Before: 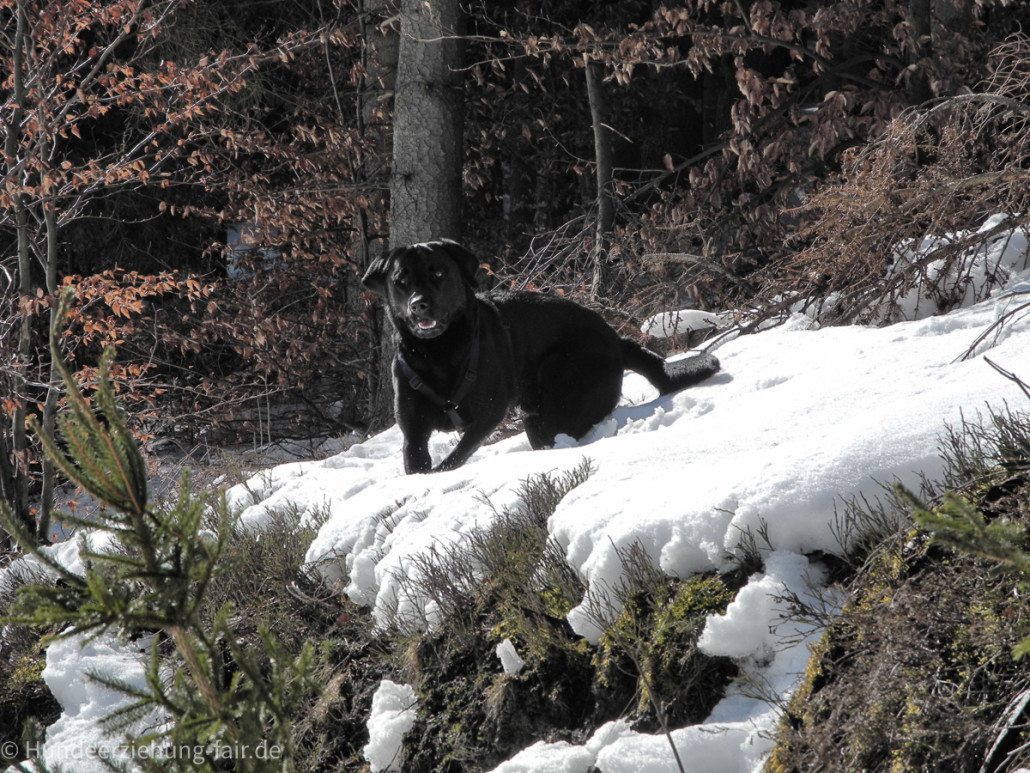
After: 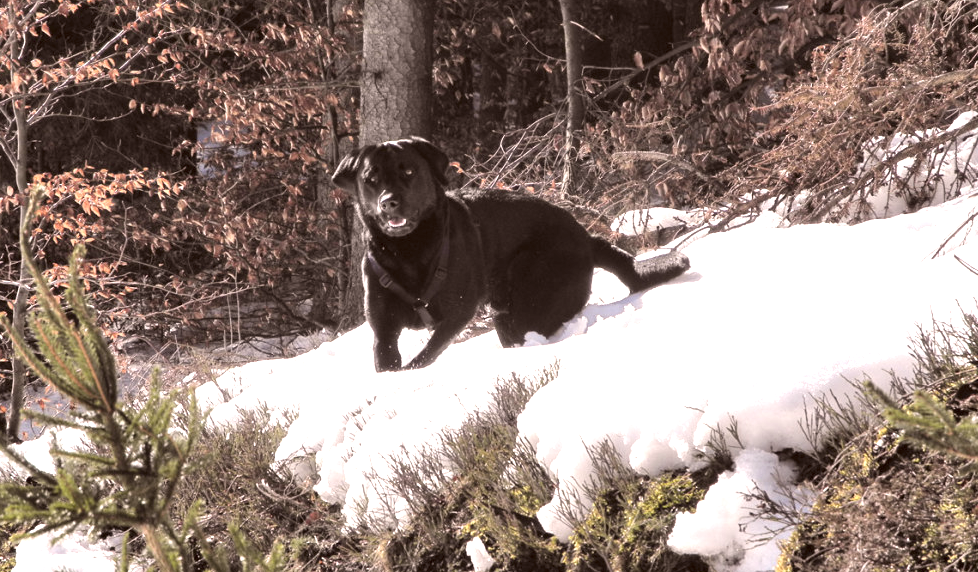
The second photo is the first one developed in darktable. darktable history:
white balance: red 0.988, blue 1.017
exposure: black level correction 0, exposure 1.3 EV, compensate exposure bias true, compensate highlight preservation false
crop and rotate: left 2.991%, top 13.302%, right 1.981%, bottom 12.636%
color correction: highlights a* 10.21, highlights b* 9.79, shadows a* 8.61, shadows b* 7.88, saturation 0.8
